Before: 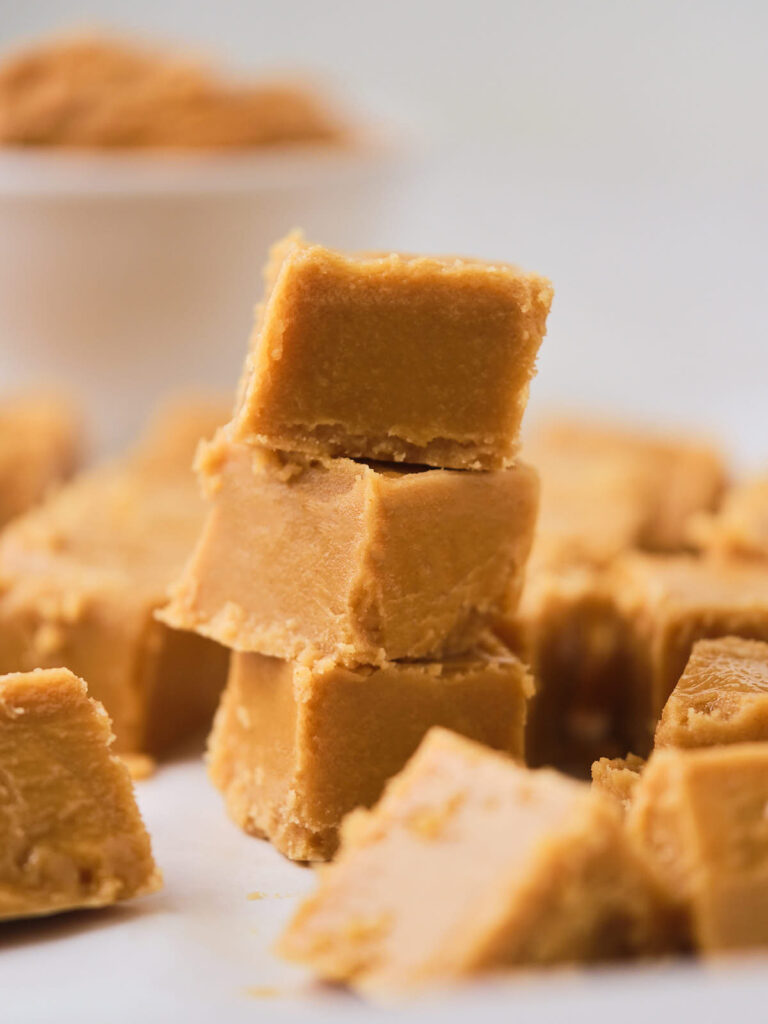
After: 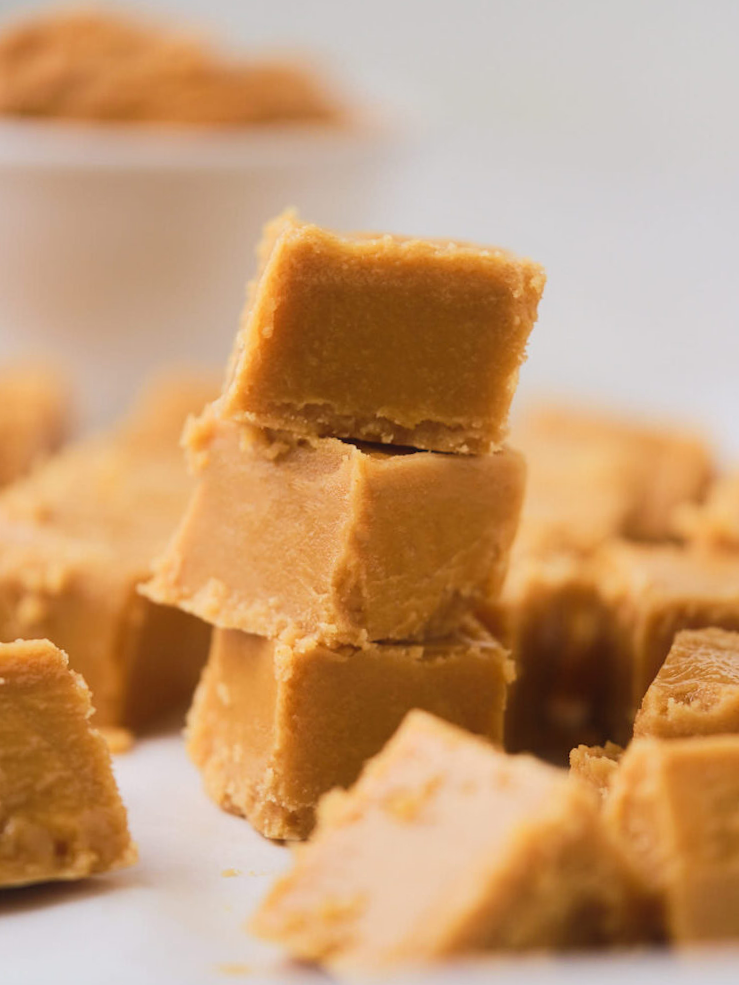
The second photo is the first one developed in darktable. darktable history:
white balance: emerald 1
crop and rotate: angle -1.69°
contrast equalizer: y [[0.5, 0.488, 0.462, 0.461, 0.491, 0.5], [0.5 ×6], [0.5 ×6], [0 ×6], [0 ×6]]
